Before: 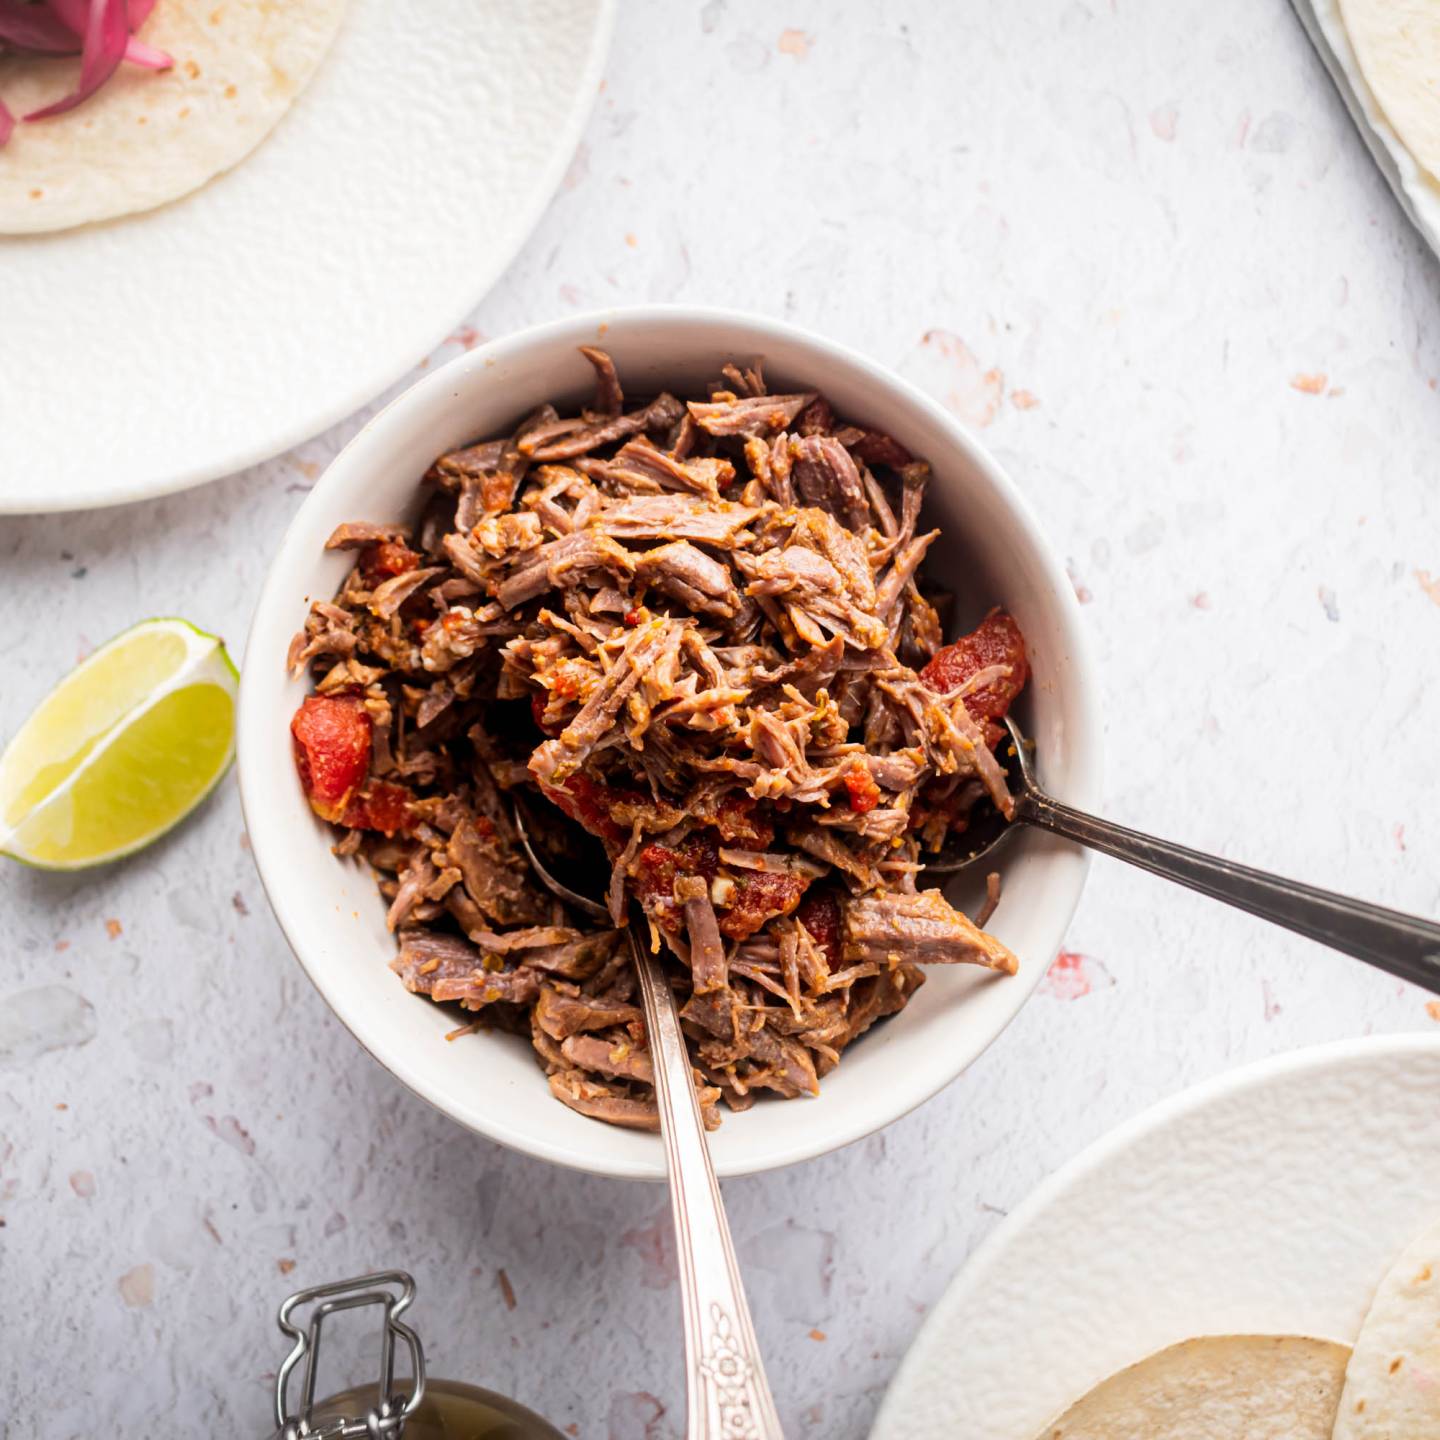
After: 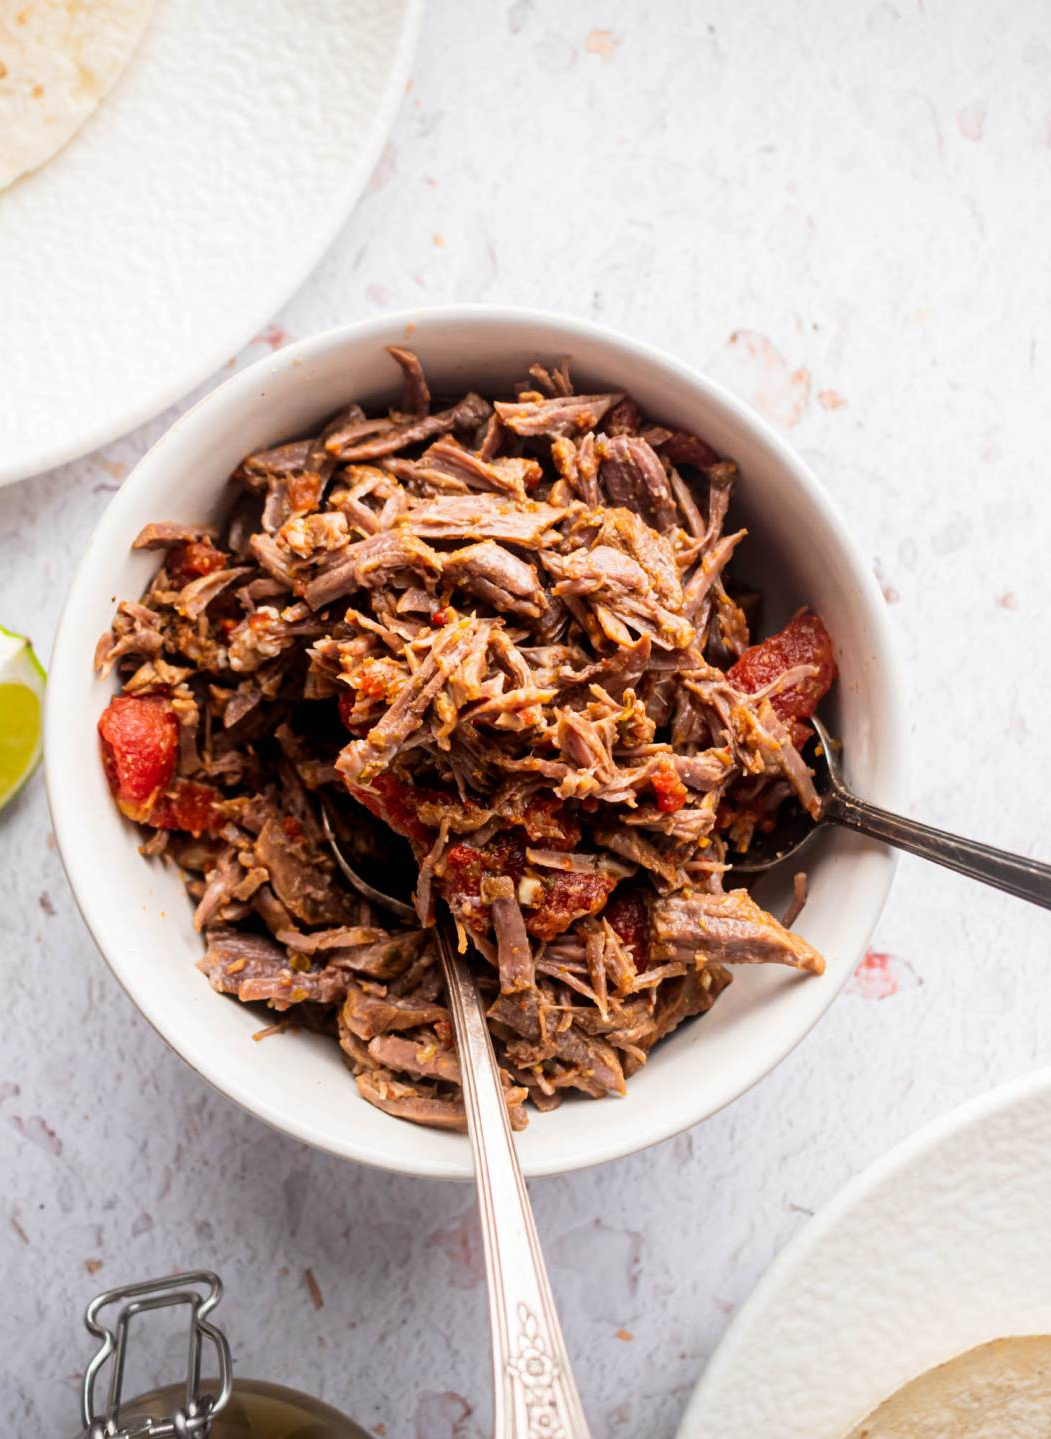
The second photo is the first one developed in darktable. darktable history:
crop: left 13.461%, right 13.493%
